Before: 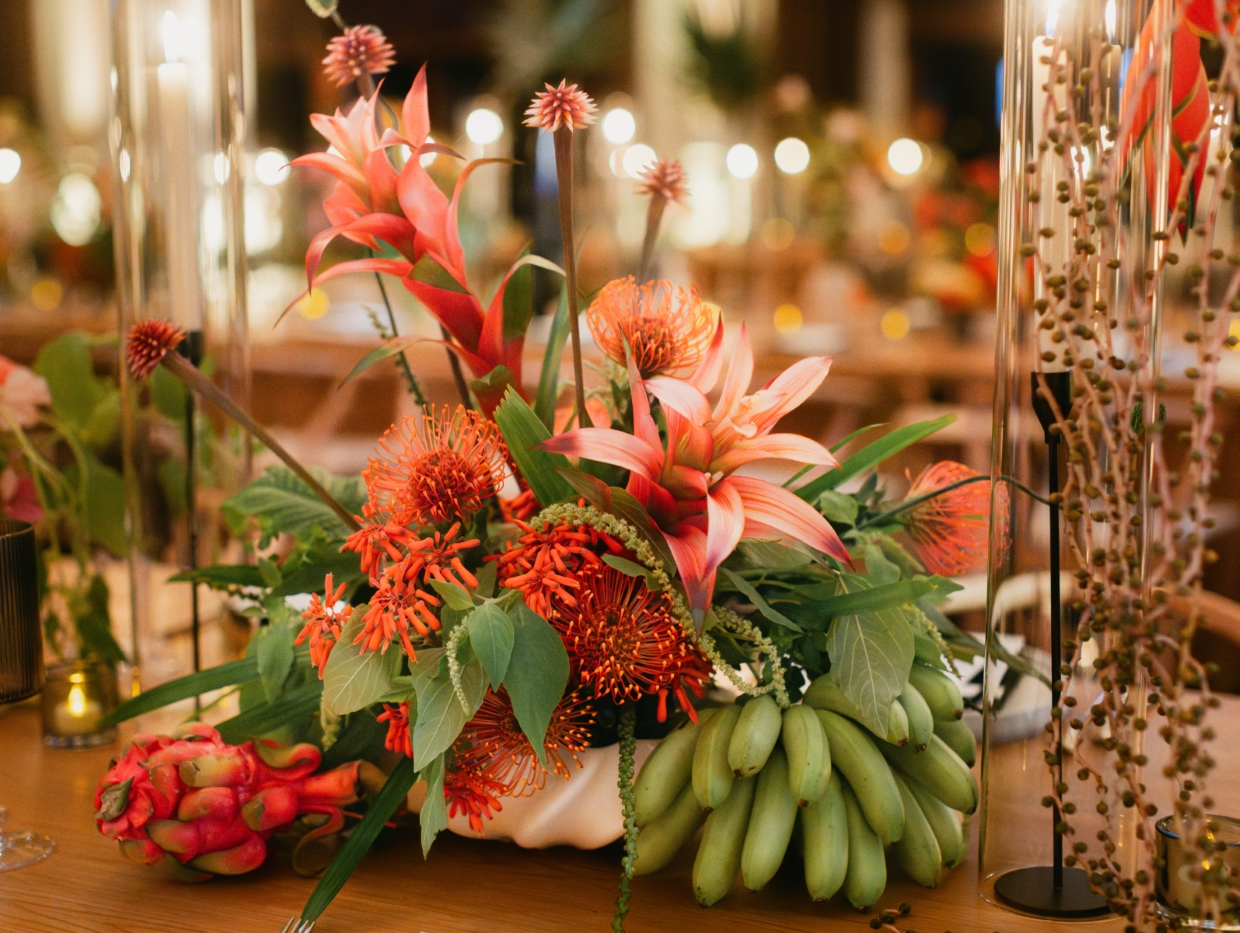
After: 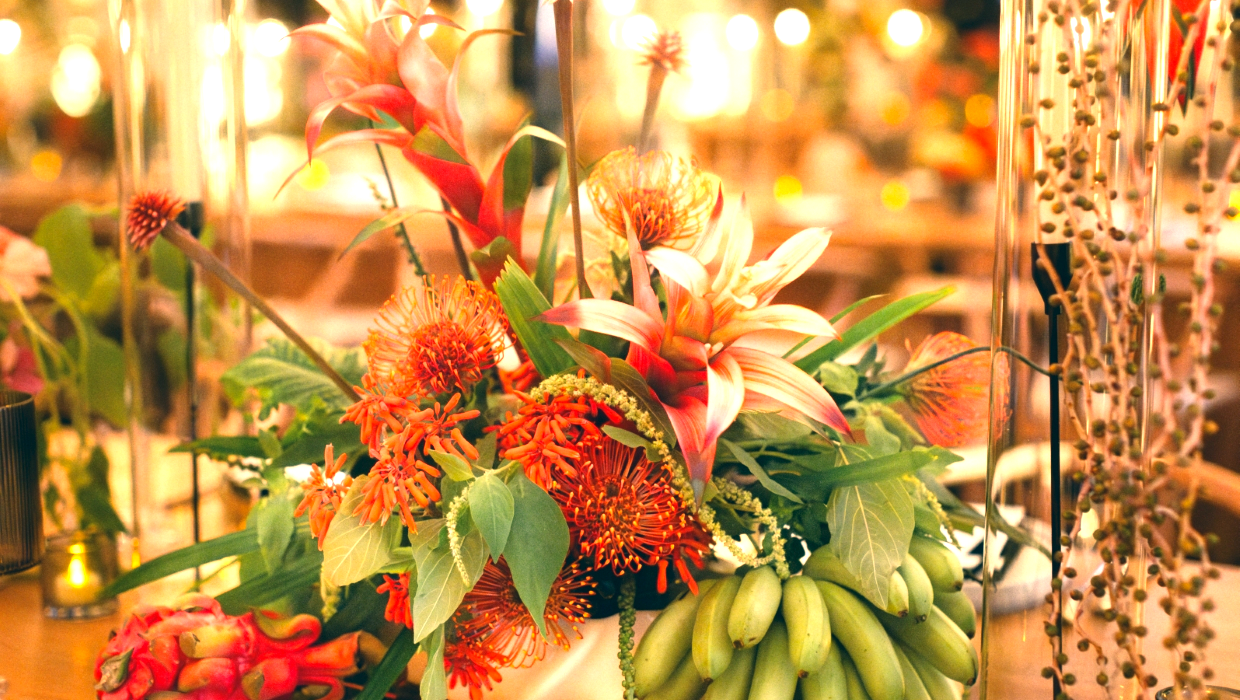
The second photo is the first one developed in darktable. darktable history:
crop: top 13.884%, bottom 11.034%
exposure: black level correction 0, exposure 1.2 EV, compensate exposure bias true, compensate highlight preservation false
color correction: highlights a* 10.3, highlights b* 14.84, shadows a* -10, shadows b* -15.07
